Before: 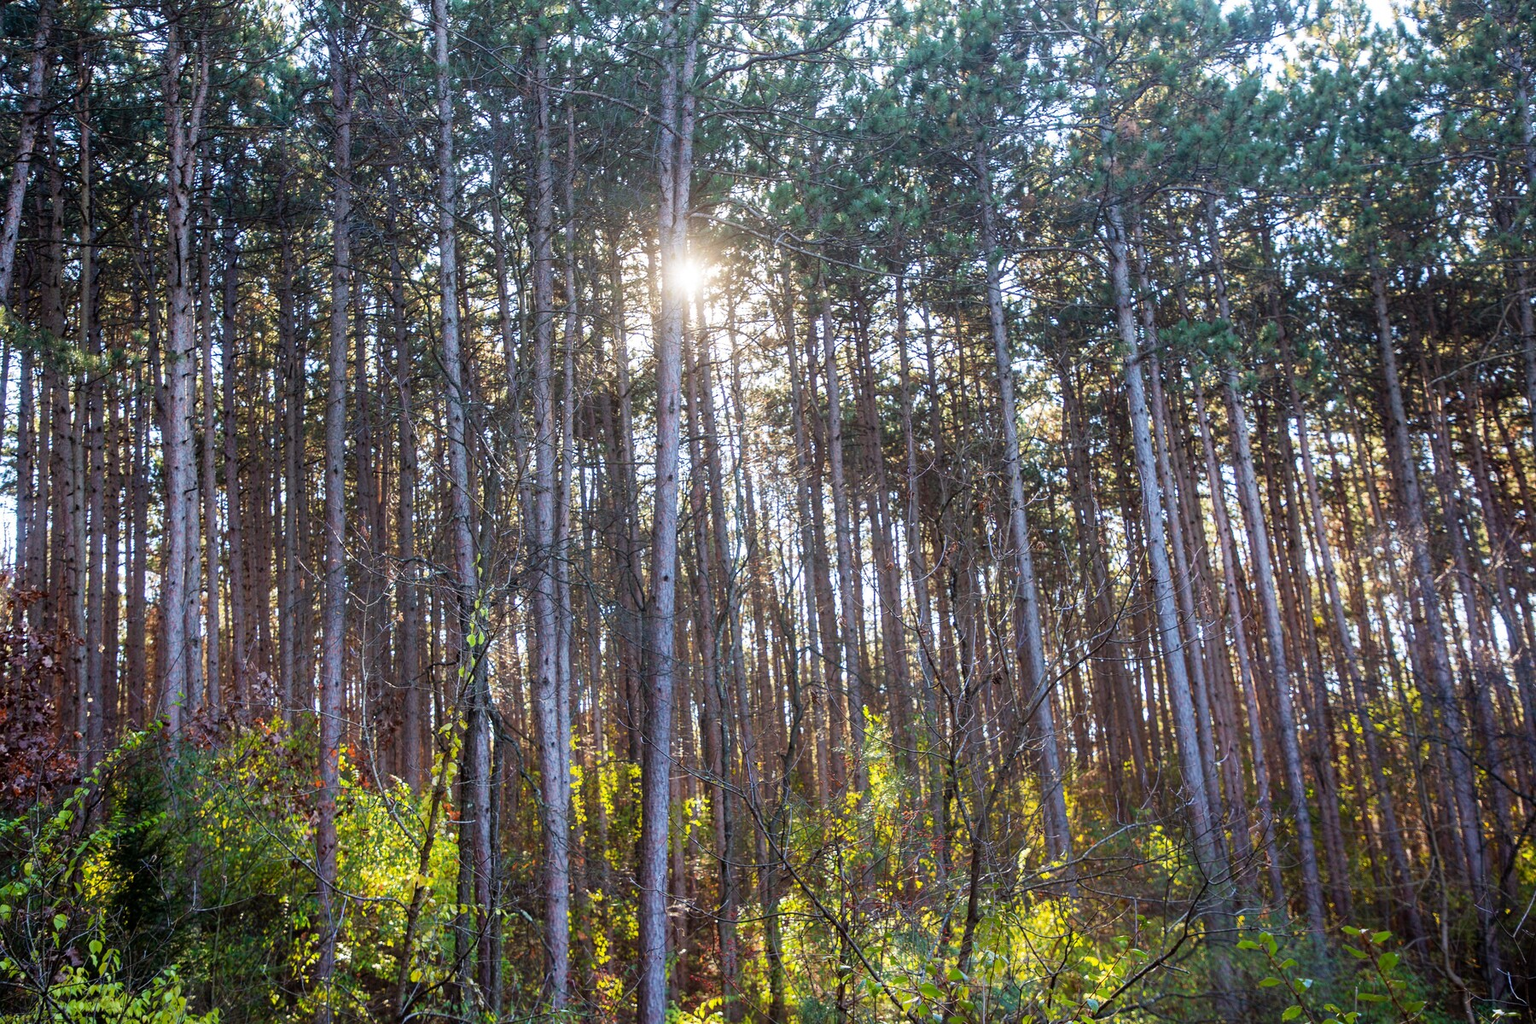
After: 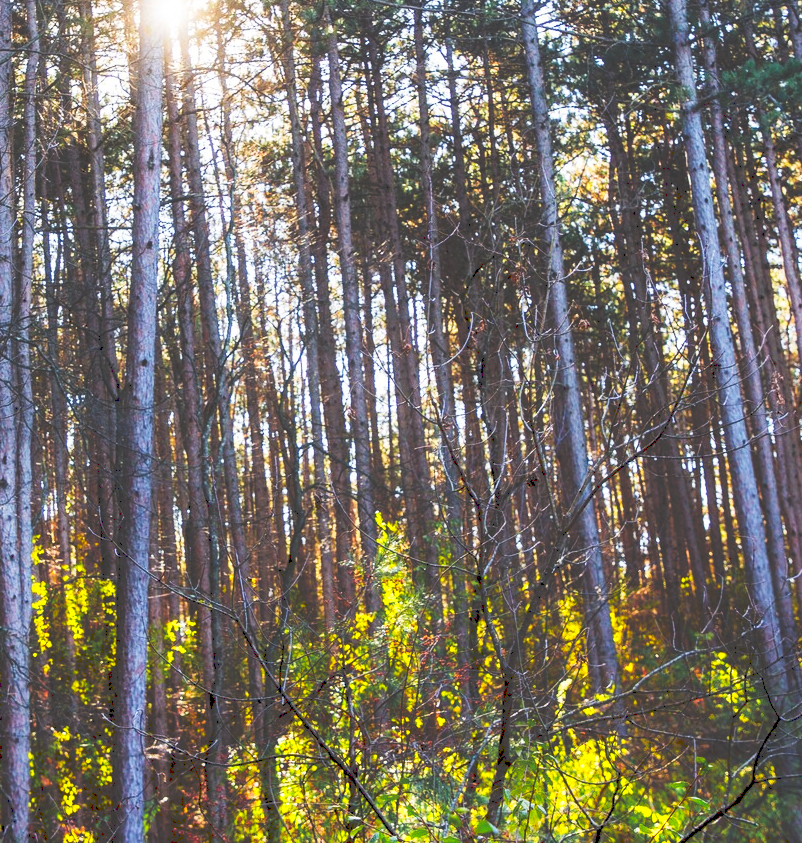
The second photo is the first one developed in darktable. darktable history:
tone curve: curves: ch0 [(0, 0) (0.003, 0.24) (0.011, 0.24) (0.025, 0.24) (0.044, 0.244) (0.069, 0.244) (0.1, 0.252) (0.136, 0.264) (0.177, 0.274) (0.224, 0.284) (0.277, 0.313) (0.335, 0.361) (0.399, 0.415) (0.468, 0.498) (0.543, 0.595) (0.623, 0.695) (0.709, 0.793) (0.801, 0.883) (0.898, 0.942) (1, 1)], preserve colors none
exposure: black level correction 0.009, compensate exposure bias true, compensate highlight preservation false
crop: left 35.347%, top 26.326%, right 20.089%, bottom 3.368%
color zones: curves: ch0 [(0.224, 0.526) (0.75, 0.5)]; ch1 [(0.055, 0.526) (0.224, 0.761) (0.377, 0.526) (0.75, 0.5)]
